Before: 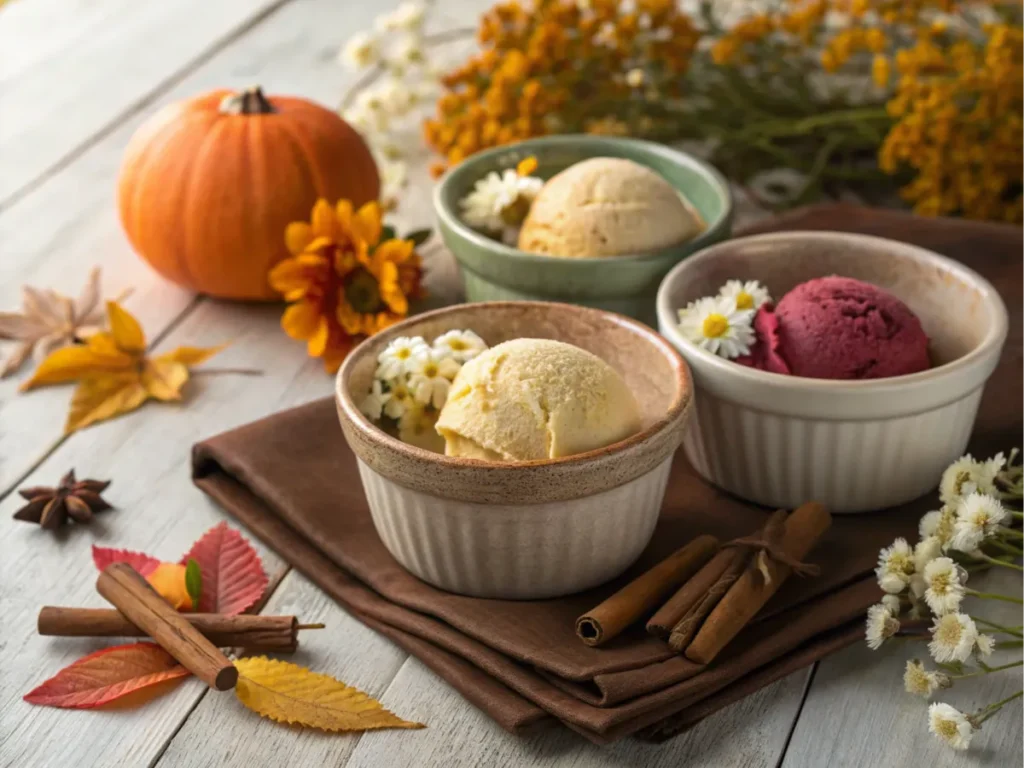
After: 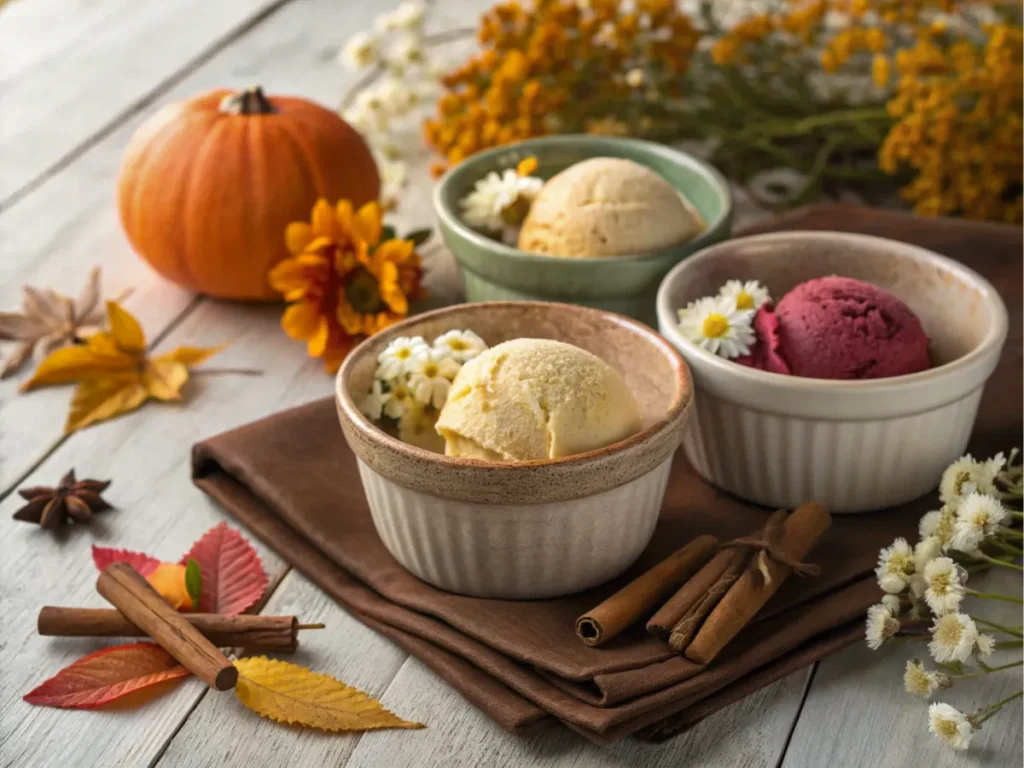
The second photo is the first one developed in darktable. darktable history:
shadows and highlights: highlights color adjustment 0.896%, soften with gaussian
